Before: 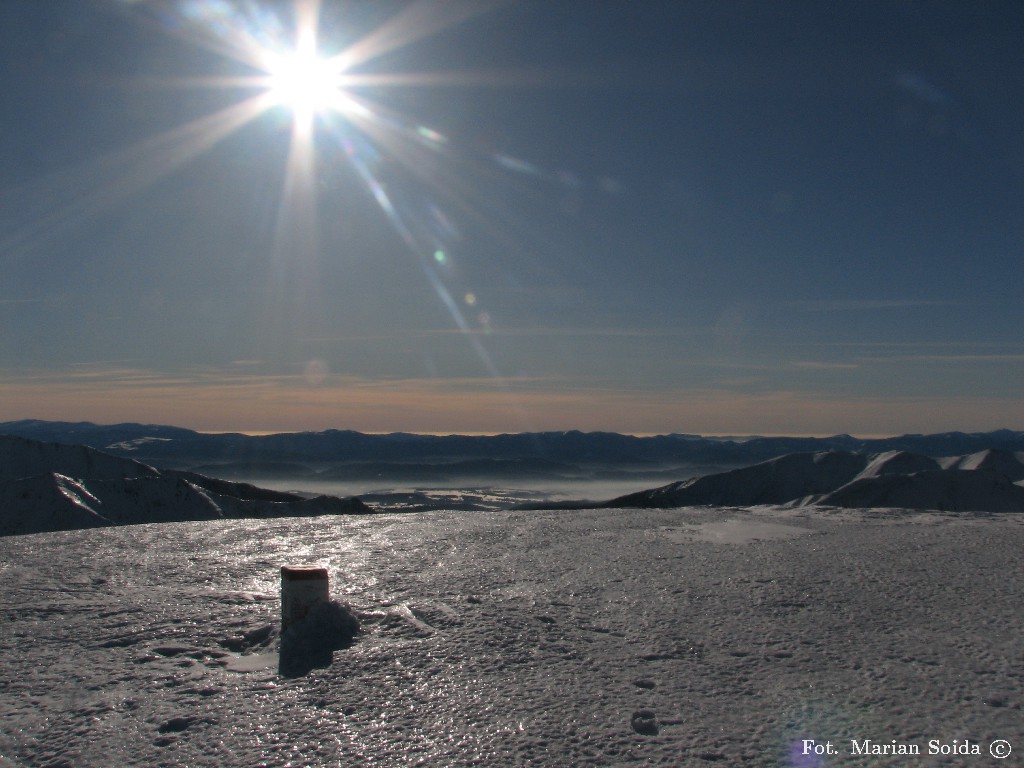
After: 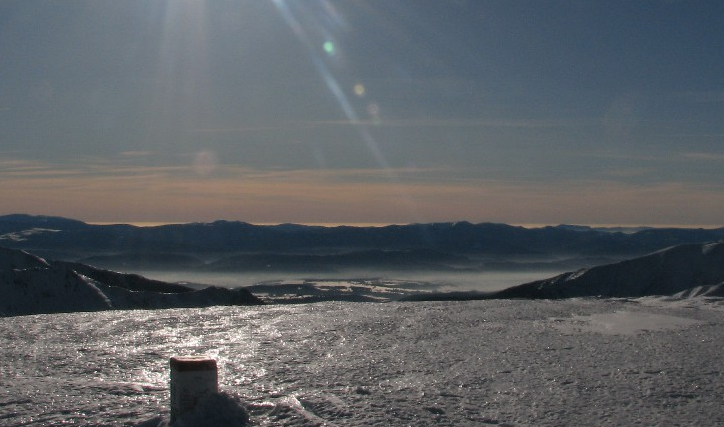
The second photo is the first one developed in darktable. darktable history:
crop: left 10.921%, top 27.265%, right 18.301%, bottom 17.102%
